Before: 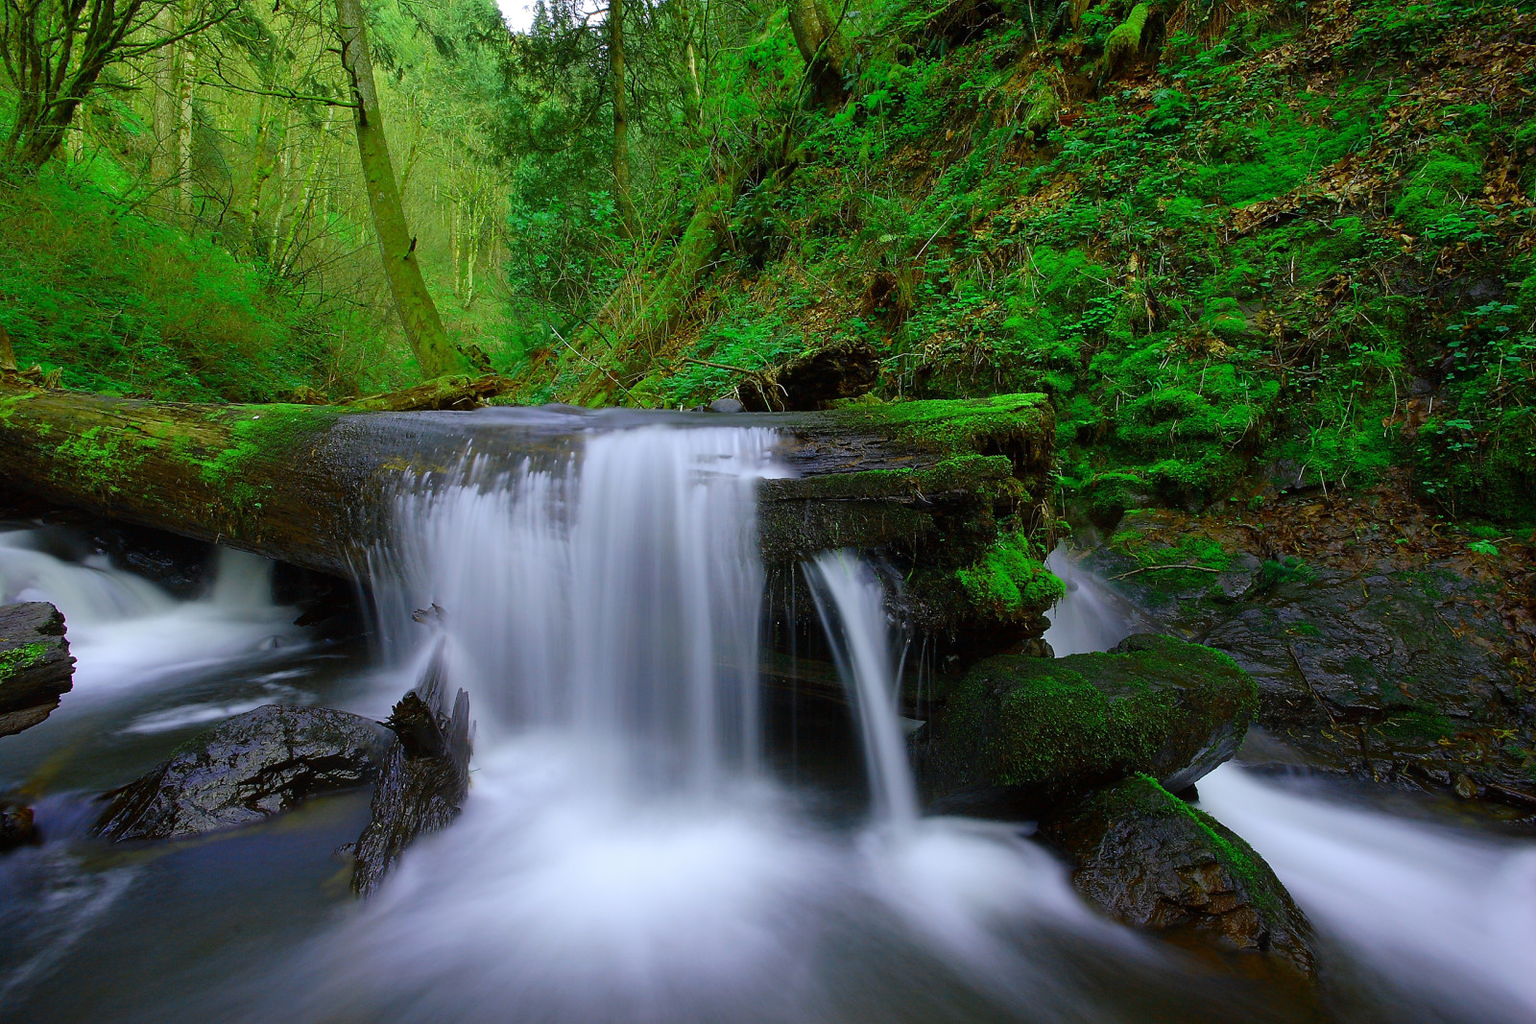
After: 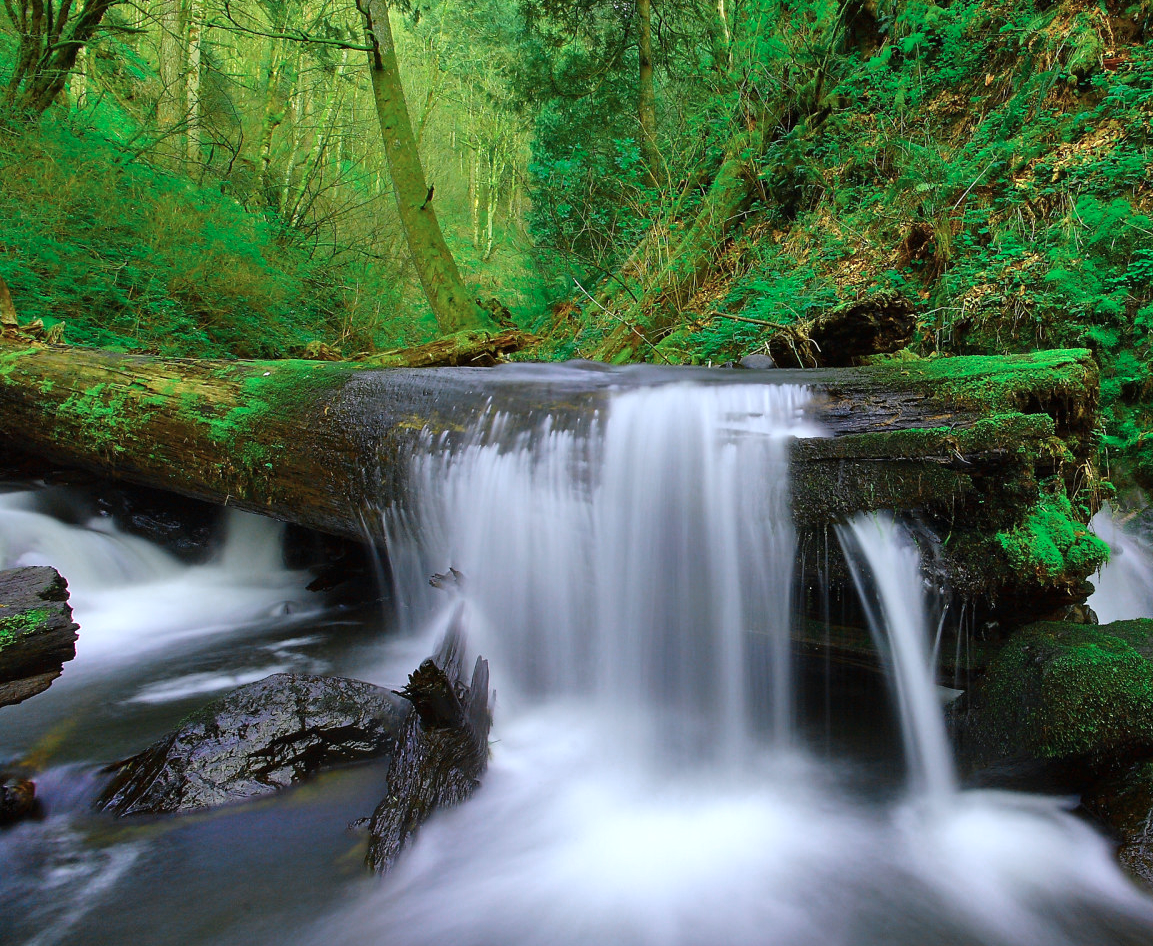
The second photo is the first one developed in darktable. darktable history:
color zones: curves: ch0 [(0.018, 0.548) (0.224, 0.64) (0.425, 0.447) (0.675, 0.575) (0.732, 0.579)]; ch1 [(0.066, 0.487) (0.25, 0.5) (0.404, 0.43) (0.75, 0.421) (0.956, 0.421)]; ch2 [(0.044, 0.561) (0.215, 0.465) (0.399, 0.544) (0.465, 0.548) (0.614, 0.447) (0.724, 0.43) (0.882, 0.623) (0.956, 0.632)]
crop: top 5.735%, right 27.887%, bottom 5.551%
exposure: exposure 0.168 EV, compensate highlight preservation false
shadows and highlights: soften with gaussian
